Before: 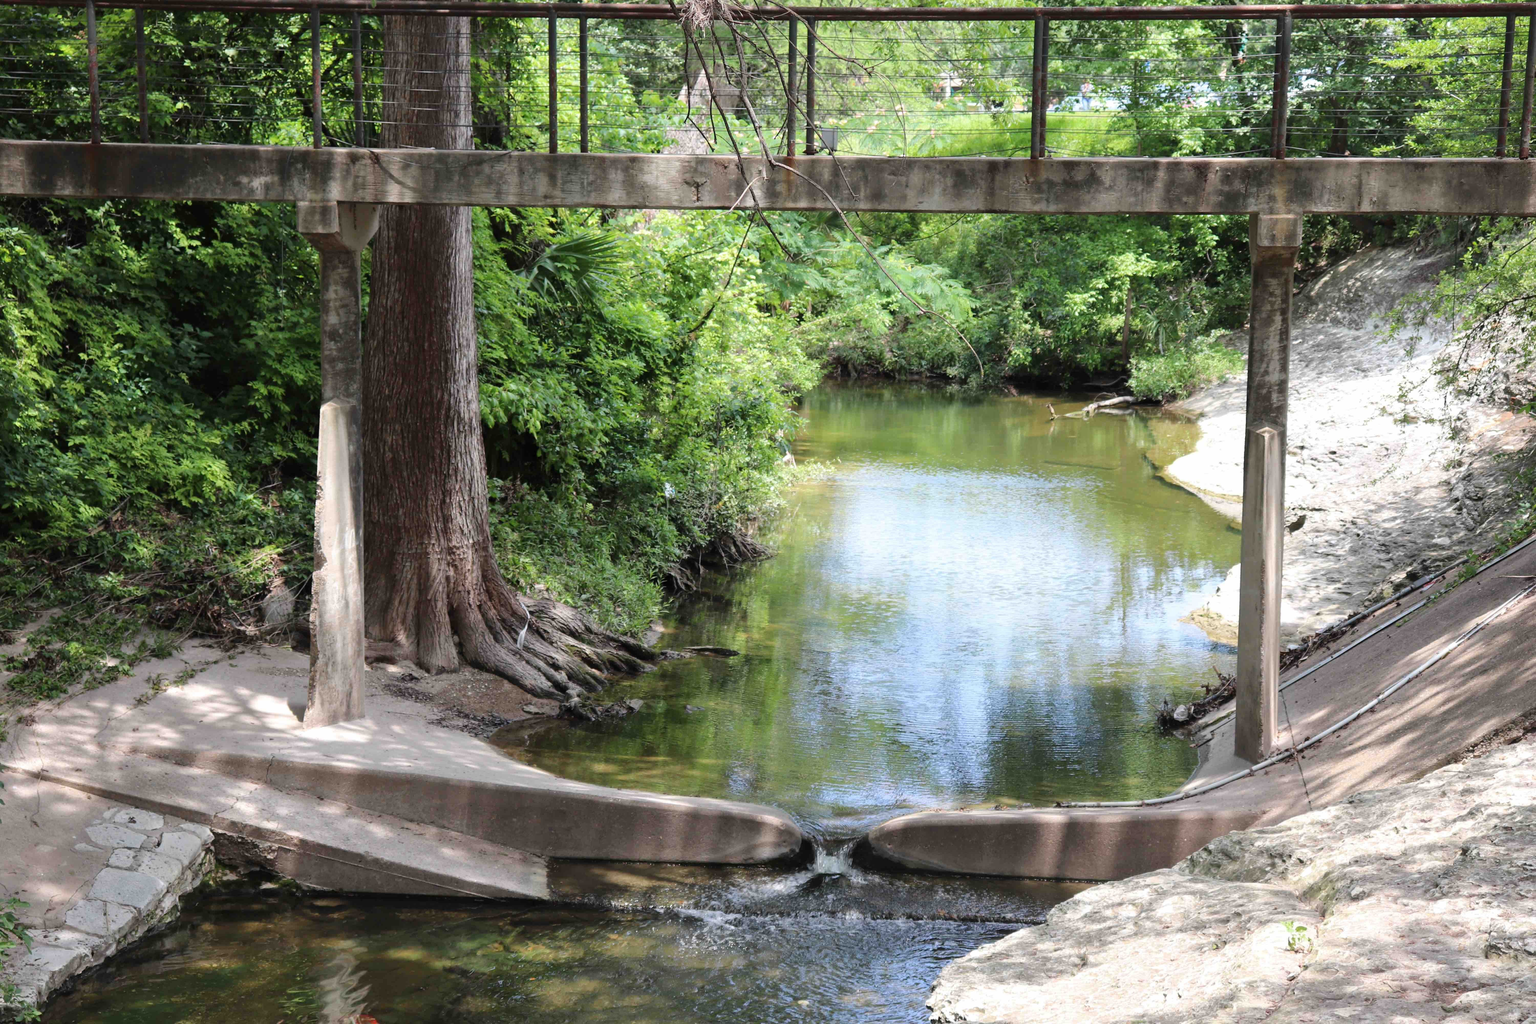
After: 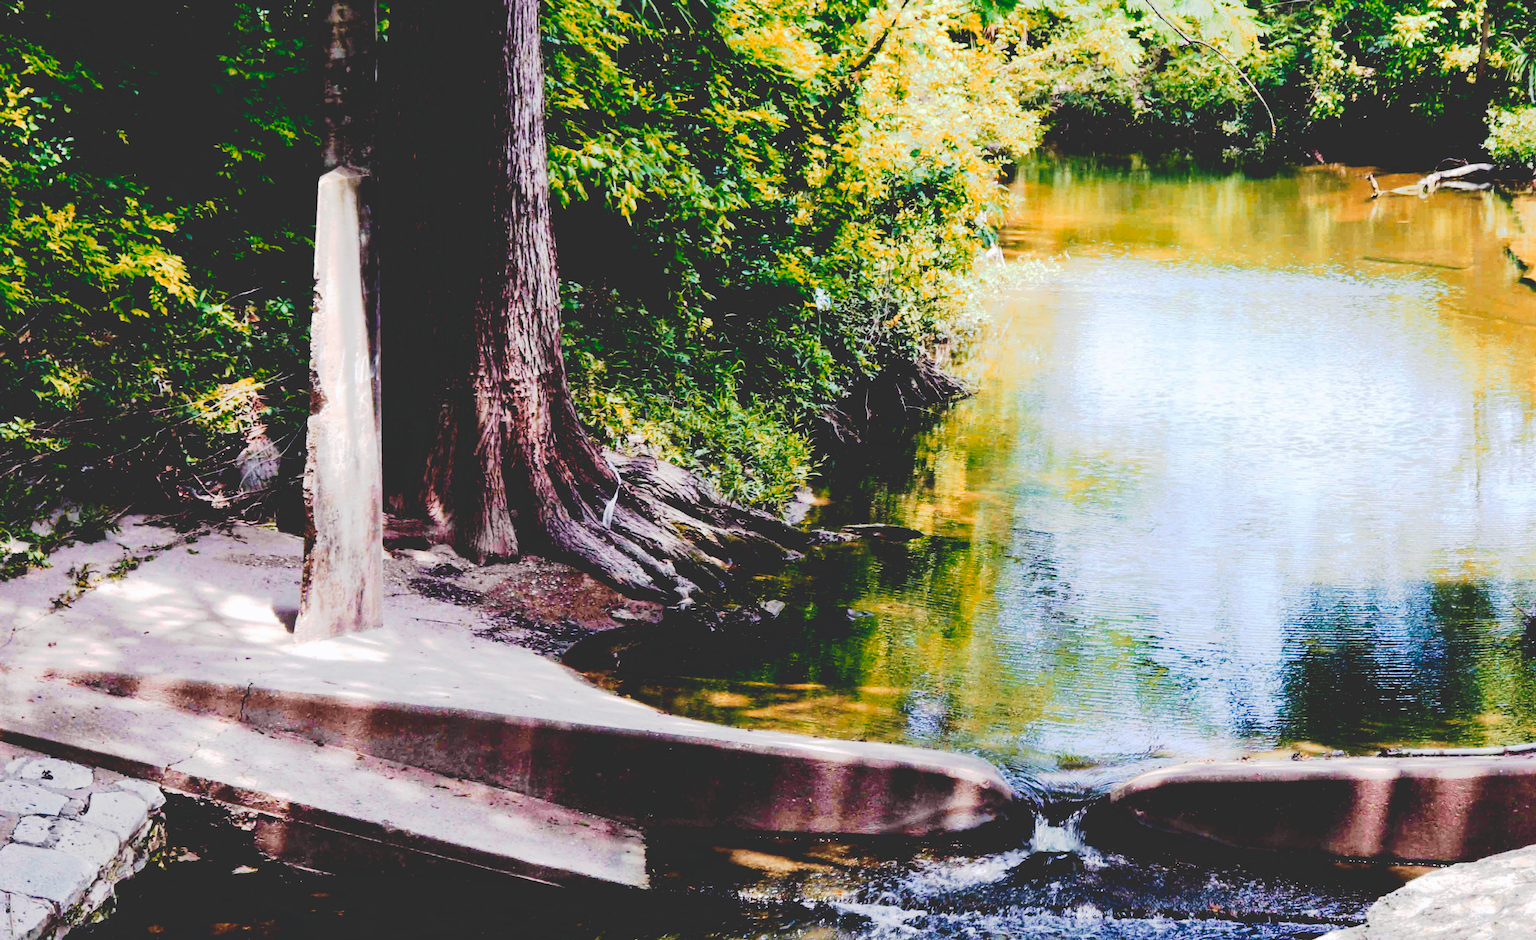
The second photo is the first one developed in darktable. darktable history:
base curve: curves: ch0 [(0, 0) (0.007, 0.004) (0.027, 0.03) (0.046, 0.07) (0.207, 0.54) (0.442, 0.872) (0.673, 0.972) (1, 1)], preserve colors none
crop: left 6.488%, top 27.668%, right 24.183%, bottom 8.656%
levels: levels [0.016, 0.484, 0.953]
color balance: gamma [0.9, 0.988, 0.975, 1.025], gain [1.05, 1, 1, 1]
velvia: on, module defaults
color zones: curves: ch2 [(0, 0.5) (0.143, 0.5) (0.286, 0.416) (0.429, 0.5) (0.571, 0.5) (0.714, 0.5) (0.857, 0.5) (1, 0.5)]
exposure: exposure -1 EV, compensate highlight preservation false
tone curve: curves: ch0 [(0, 0) (0.003, 0.185) (0.011, 0.185) (0.025, 0.187) (0.044, 0.185) (0.069, 0.185) (0.1, 0.18) (0.136, 0.18) (0.177, 0.179) (0.224, 0.202) (0.277, 0.252) (0.335, 0.343) (0.399, 0.452) (0.468, 0.553) (0.543, 0.643) (0.623, 0.717) (0.709, 0.778) (0.801, 0.82) (0.898, 0.856) (1, 1)], preserve colors none
